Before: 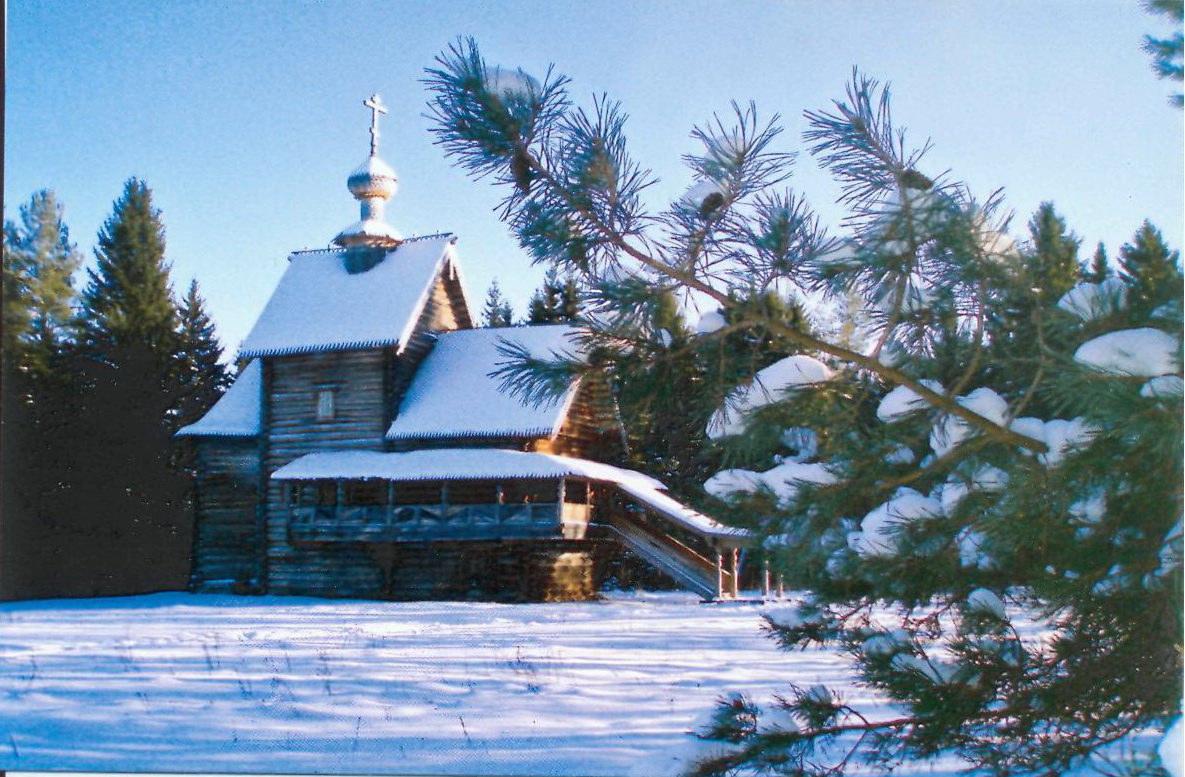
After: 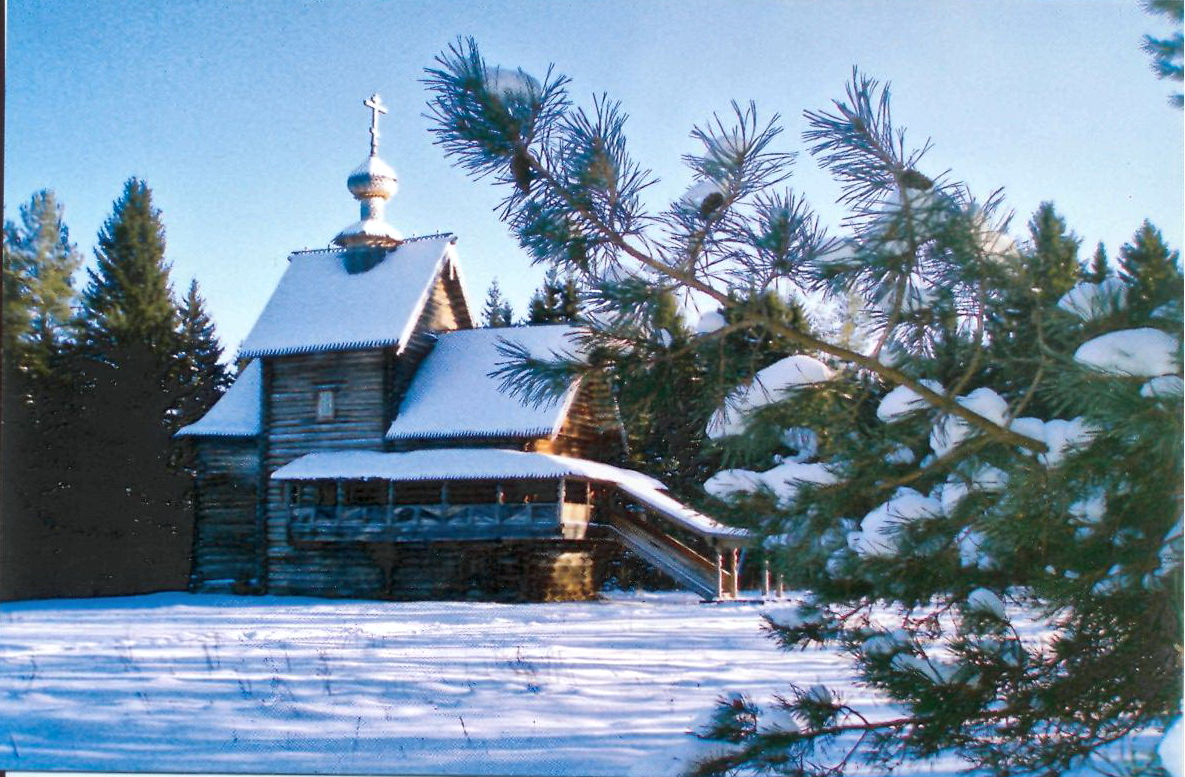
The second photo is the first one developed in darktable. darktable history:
local contrast: mode bilateral grid, contrast 20, coarseness 51, detail 139%, midtone range 0.2
